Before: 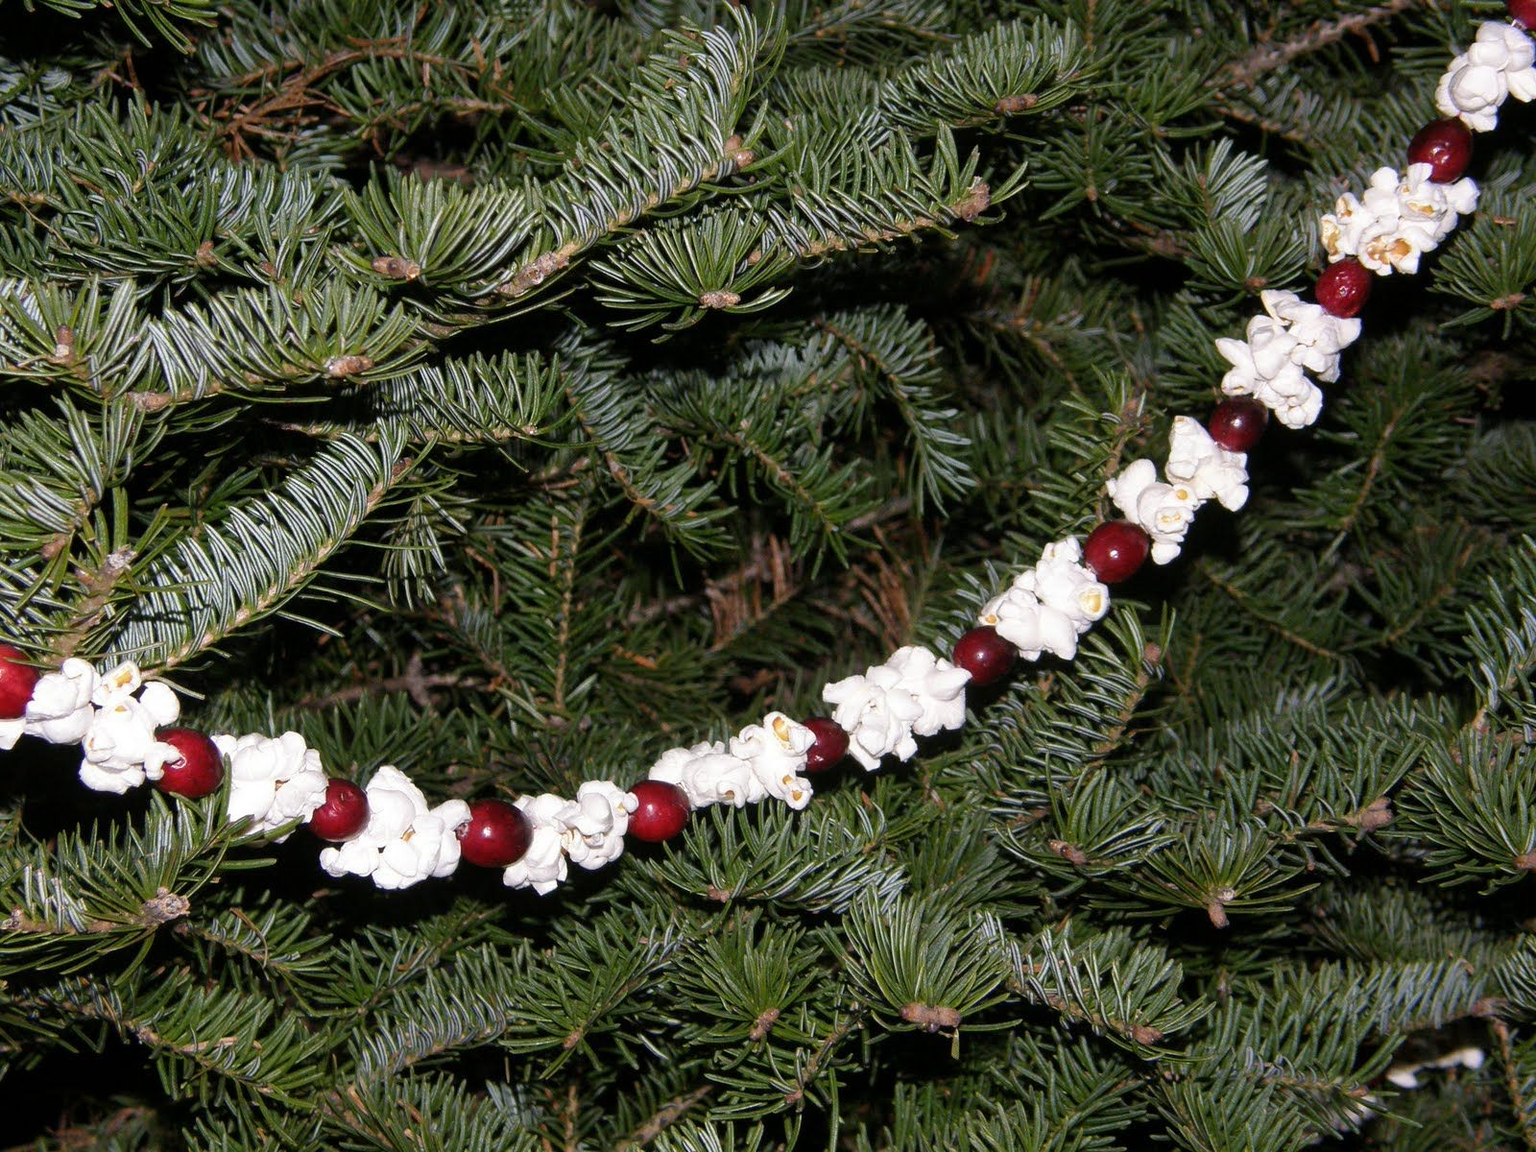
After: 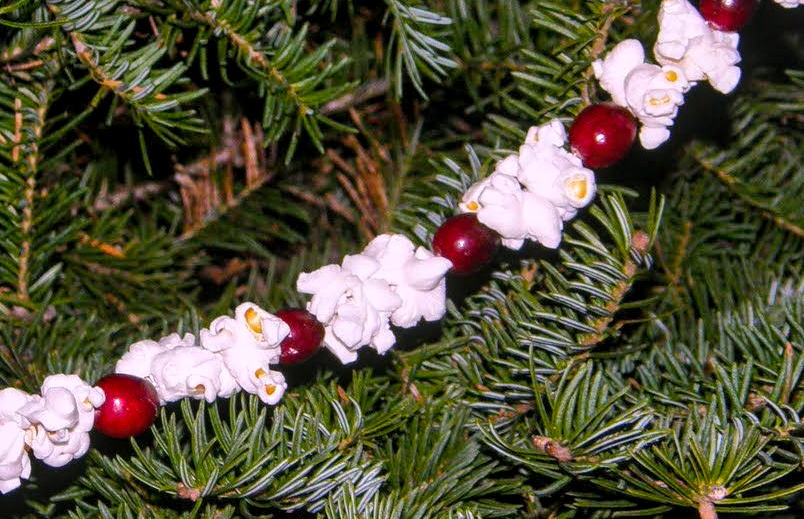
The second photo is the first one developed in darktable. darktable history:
local contrast: on, module defaults
crop: left 35.03%, top 36.625%, right 14.663%, bottom 20.057%
white balance: red 1.05, blue 1.072
shadows and highlights: radius 108.52, shadows 44.07, highlights -67.8, low approximation 0.01, soften with gaussian
color balance rgb: linear chroma grading › global chroma 15%, perceptual saturation grading › global saturation 30%
